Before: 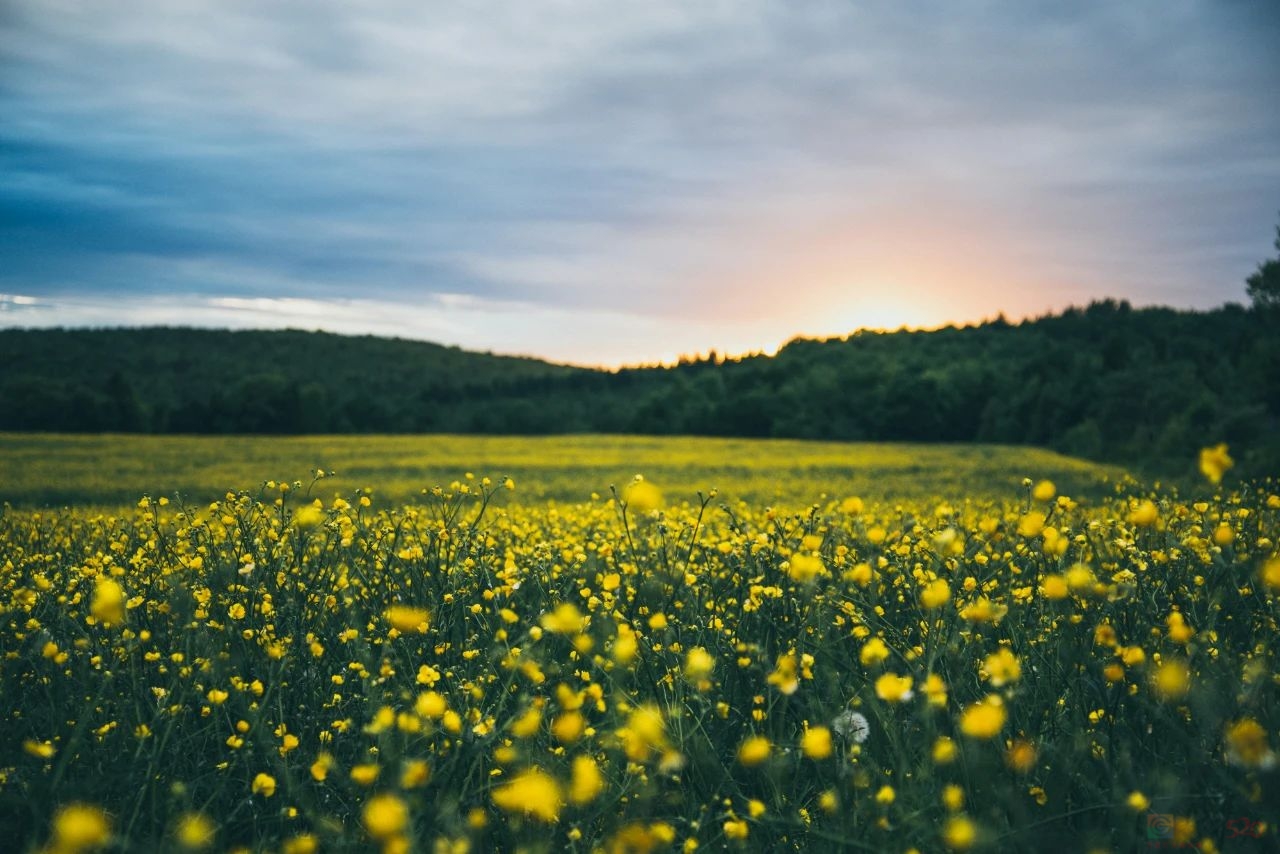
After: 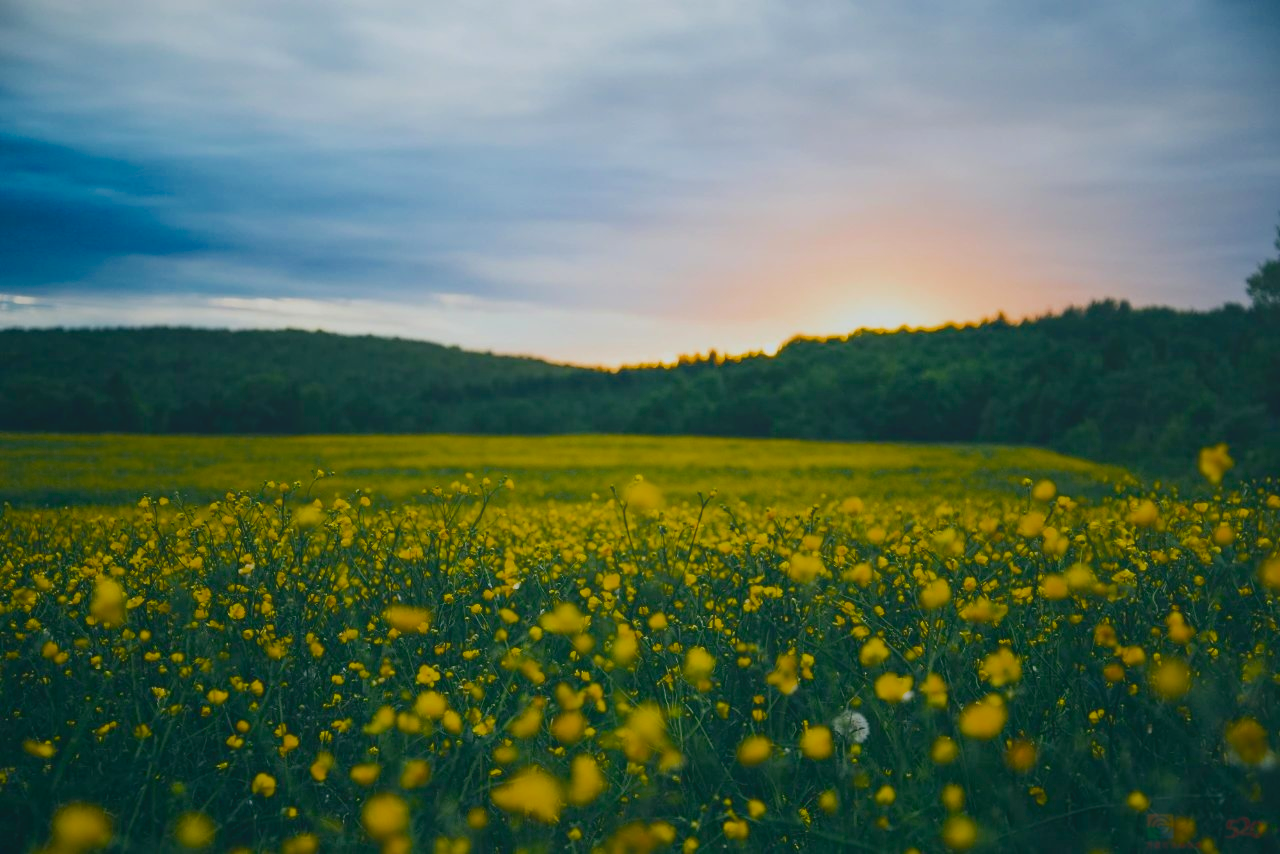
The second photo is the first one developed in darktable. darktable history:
color balance rgb: shadows lift › chroma 2.02%, shadows lift › hue 215.41°, perceptual saturation grading › global saturation 30.099%, global vibrance -0.882%, saturation formula JzAzBz (2021)
contrast brightness saturation: saturation -0.154
local contrast: detail 69%
